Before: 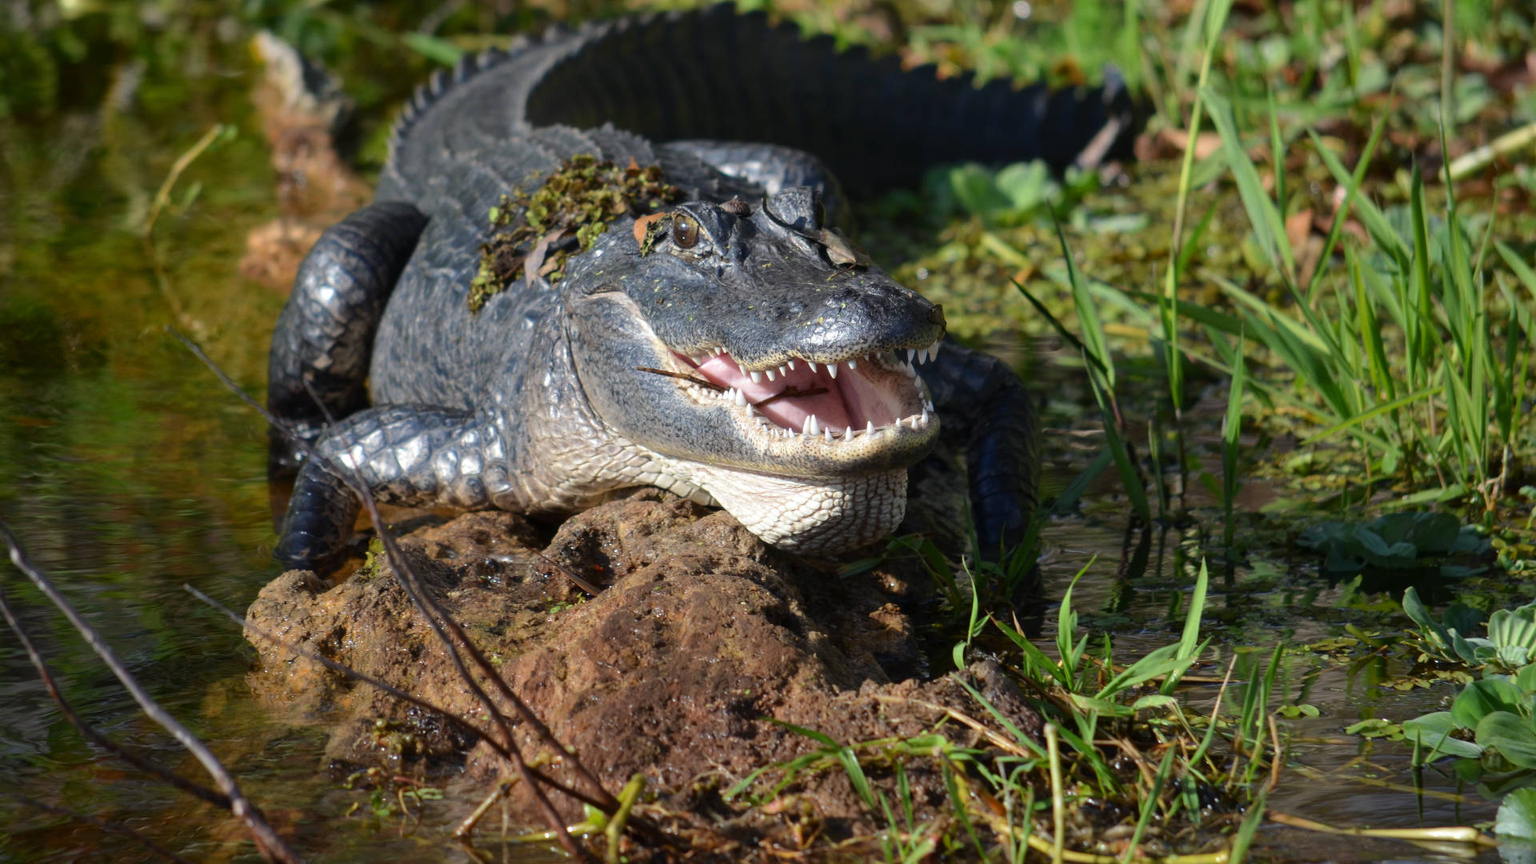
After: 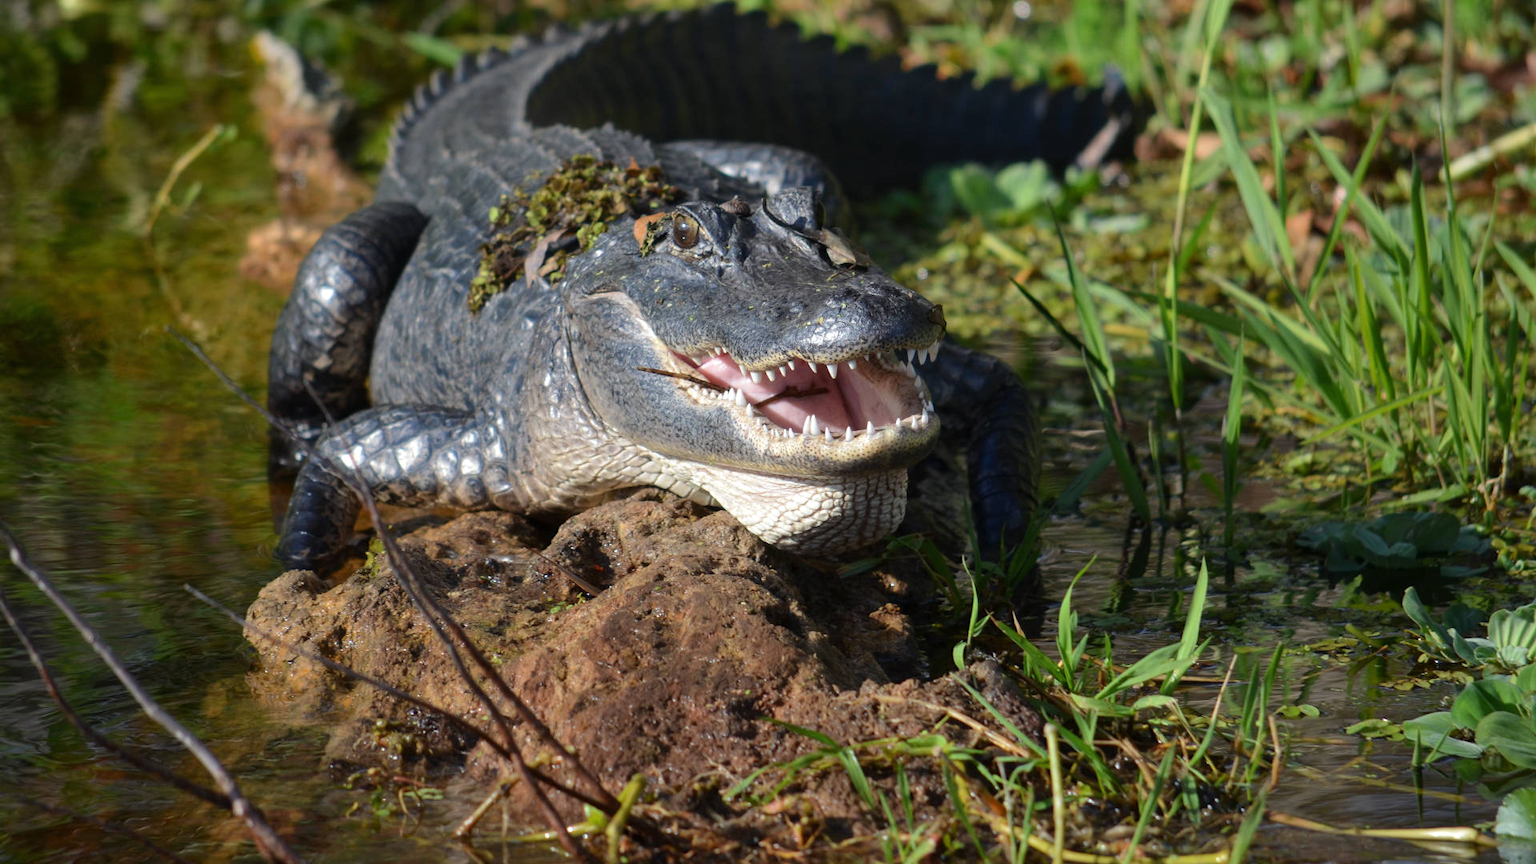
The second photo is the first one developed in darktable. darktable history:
shadows and highlights: shadows 10.06, white point adjustment 1.08, highlights -38.01
